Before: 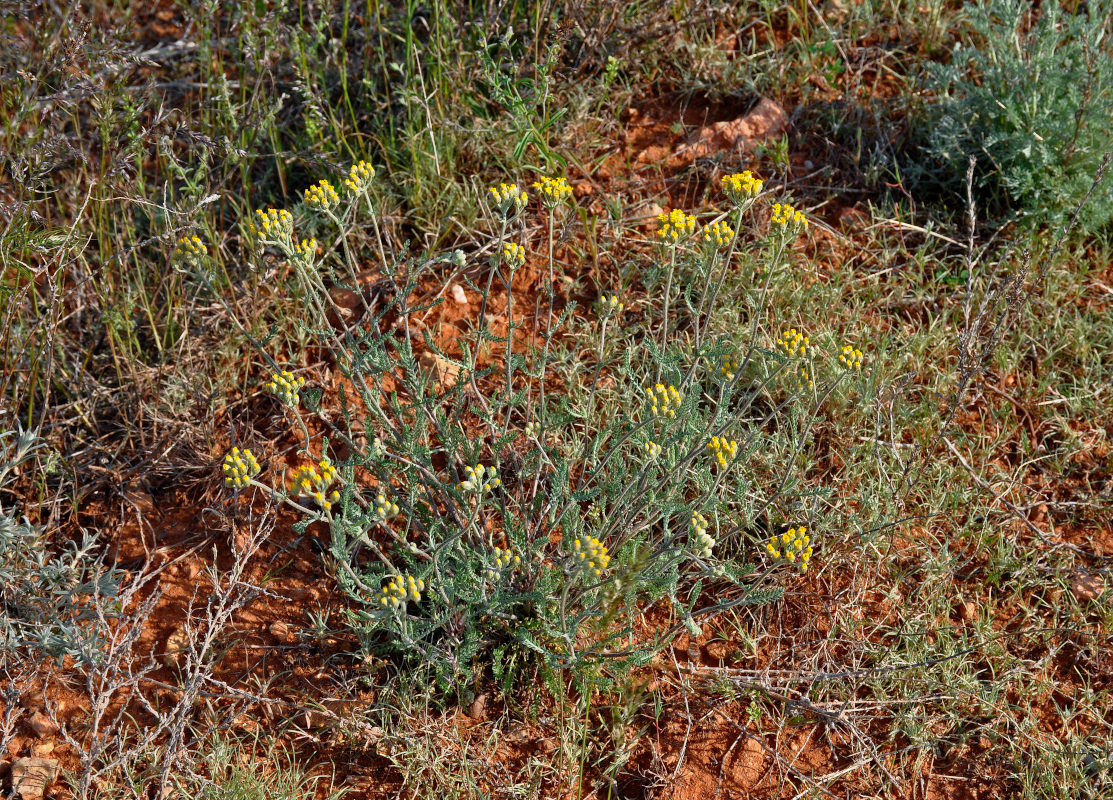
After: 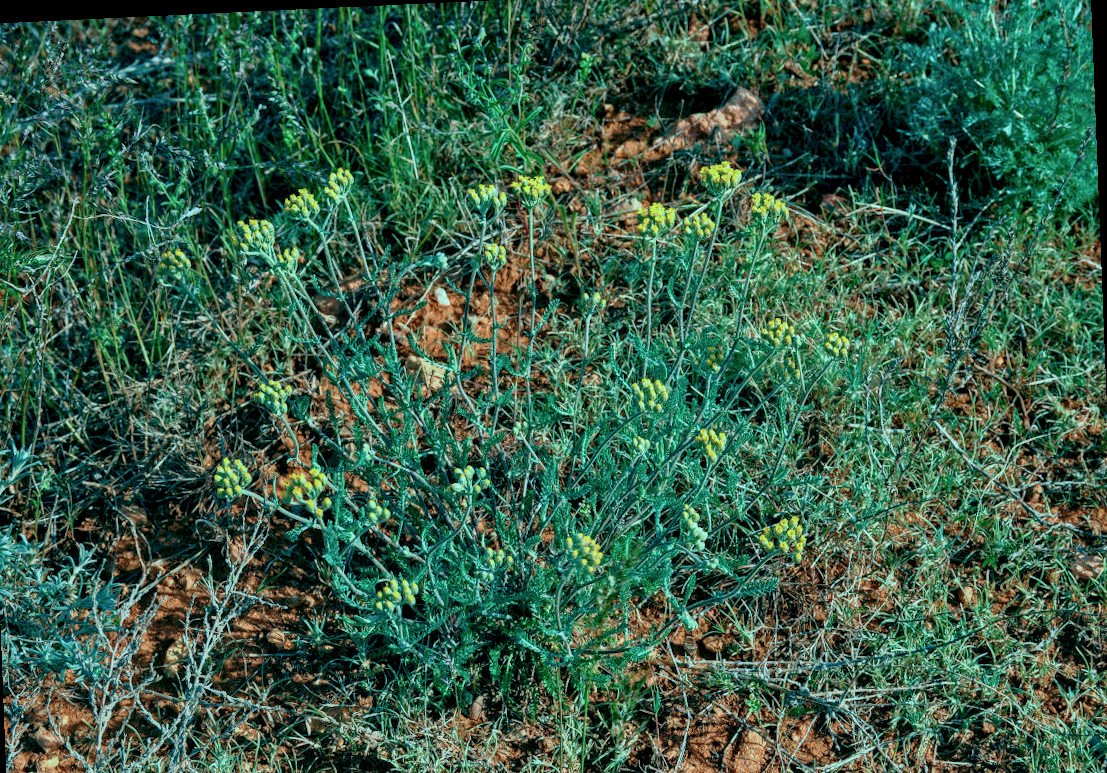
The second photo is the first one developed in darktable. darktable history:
local contrast: on, module defaults
base curve: curves: ch0 [(0, 0) (0.472, 0.508) (1, 1)]
rotate and perspective: rotation -2.22°, lens shift (horizontal) -0.022, automatic cropping off
color calibration: illuminant custom, x 0.432, y 0.395, temperature 3098 K
contrast brightness saturation: saturation -0.05
crop: left 1.964%, top 3.251%, right 1.122%, bottom 4.933%
color balance: mode lift, gamma, gain (sRGB), lift [1, 0.69, 1, 1], gamma [1, 1.482, 1, 1], gain [1, 1, 1, 0.802]
exposure: black level correction 0.002, exposure -0.1 EV, compensate highlight preservation false
